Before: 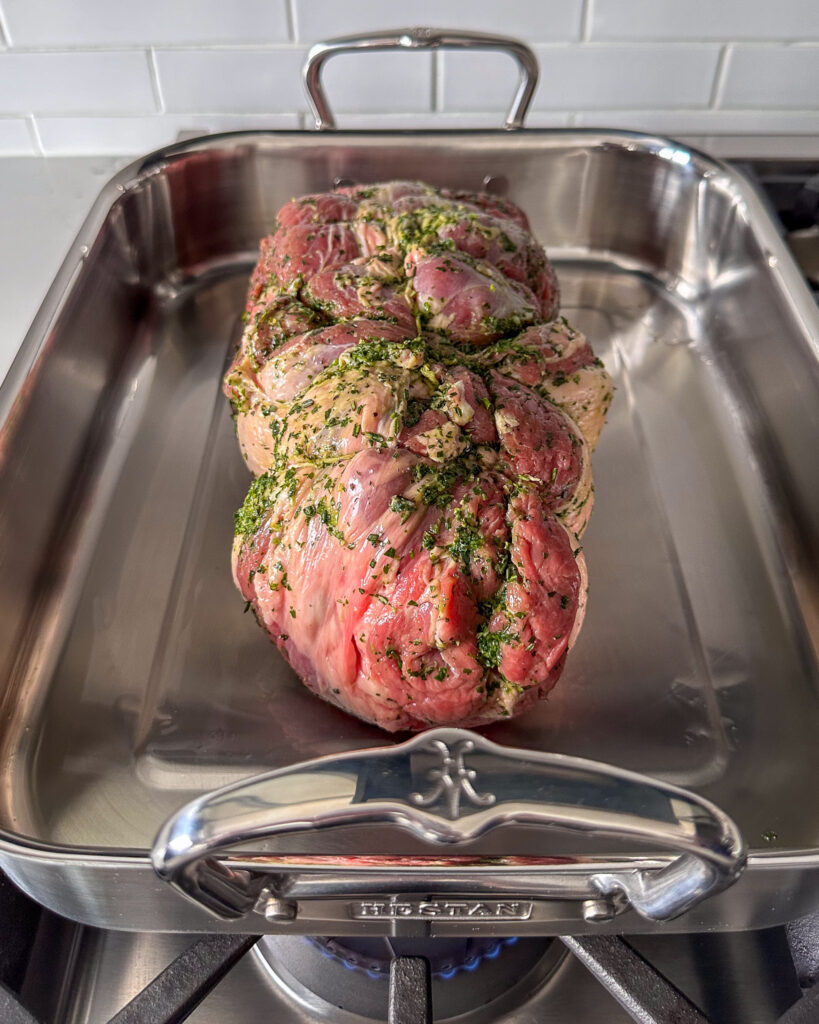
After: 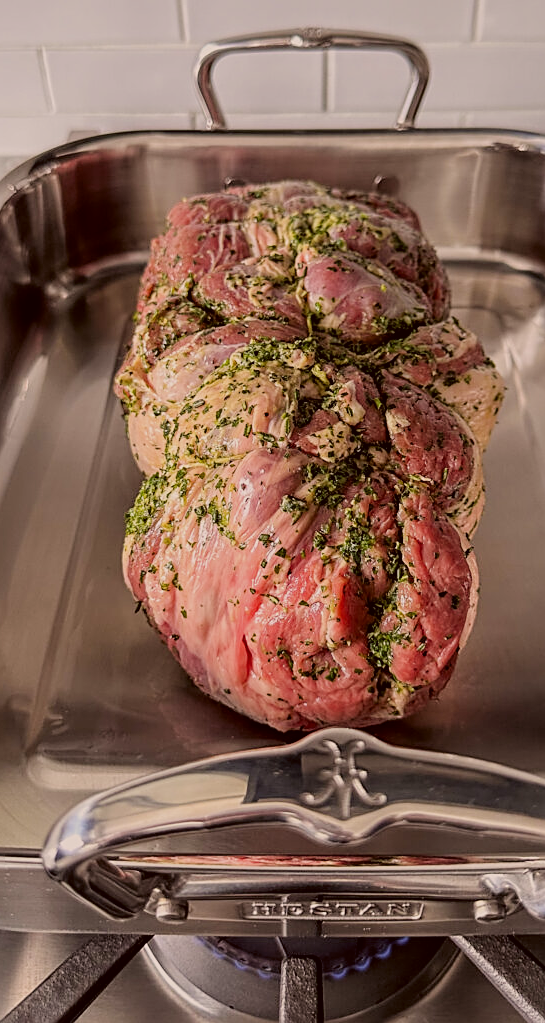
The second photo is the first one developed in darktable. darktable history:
crop and rotate: left 13.342%, right 19.991%
color correction: highlights a* 6.27, highlights b* 8.19, shadows a* 5.94, shadows b* 7.23, saturation 0.9
sharpen: on, module defaults
filmic rgb: black relative exposure -7.65 EV, white relative exposure 4.56 EV, hardness 3.61
